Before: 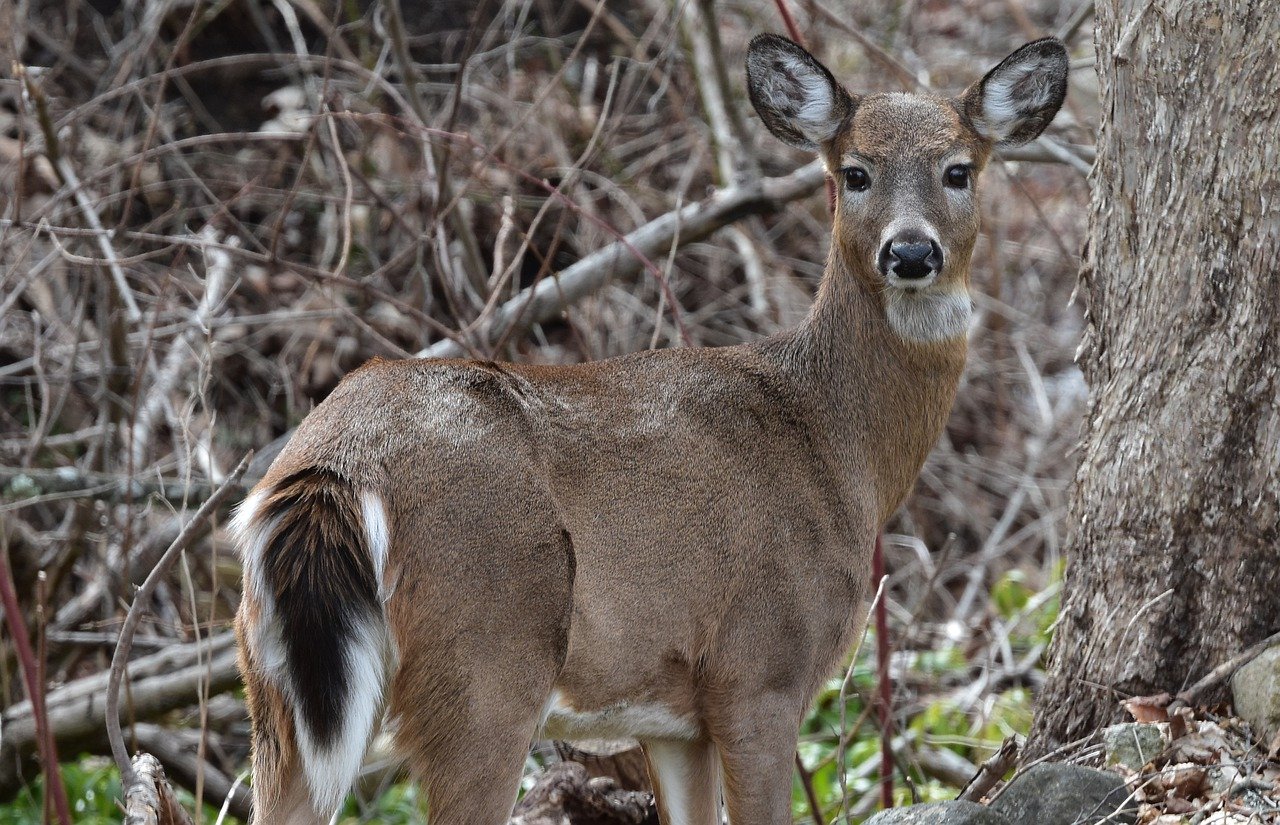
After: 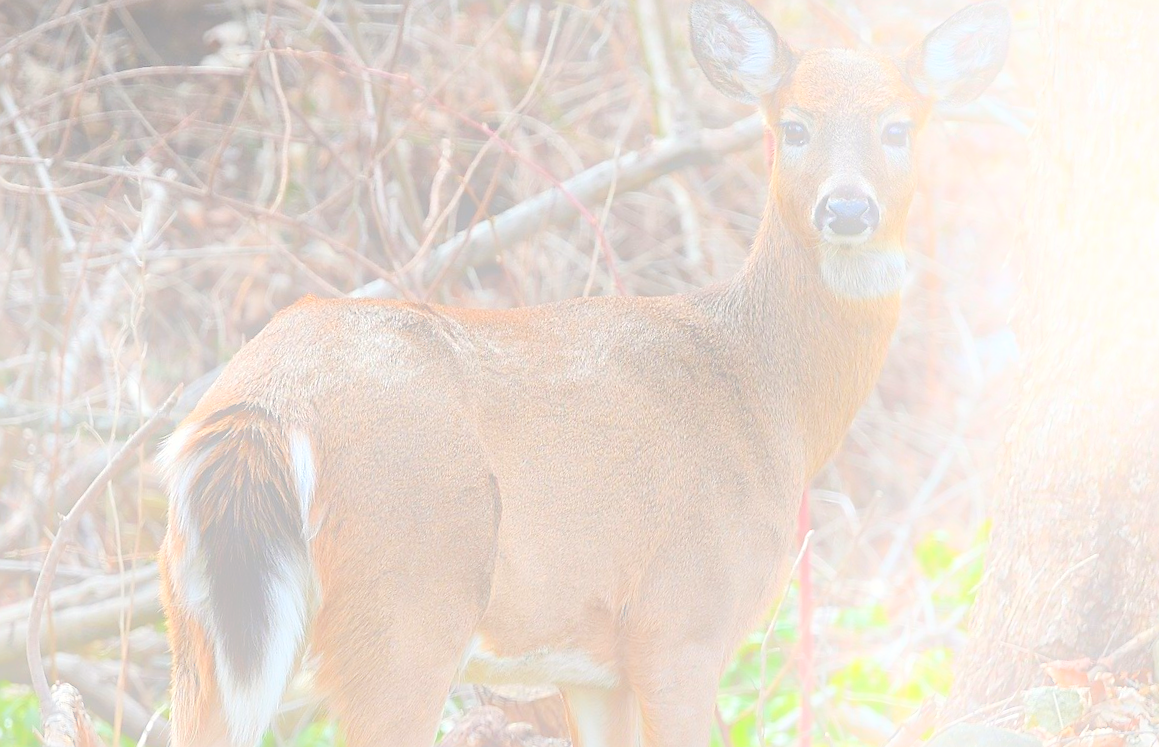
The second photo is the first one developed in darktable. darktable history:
crop and rotate: angle -1.96°, left 3.097%, top 4.154%, right 1.586%, bottom 0.529%
sharpen: on, module defaults
bloom: size 25%, threshold 5%, strength 90%
white balance: red 1.009, blue 0.985
